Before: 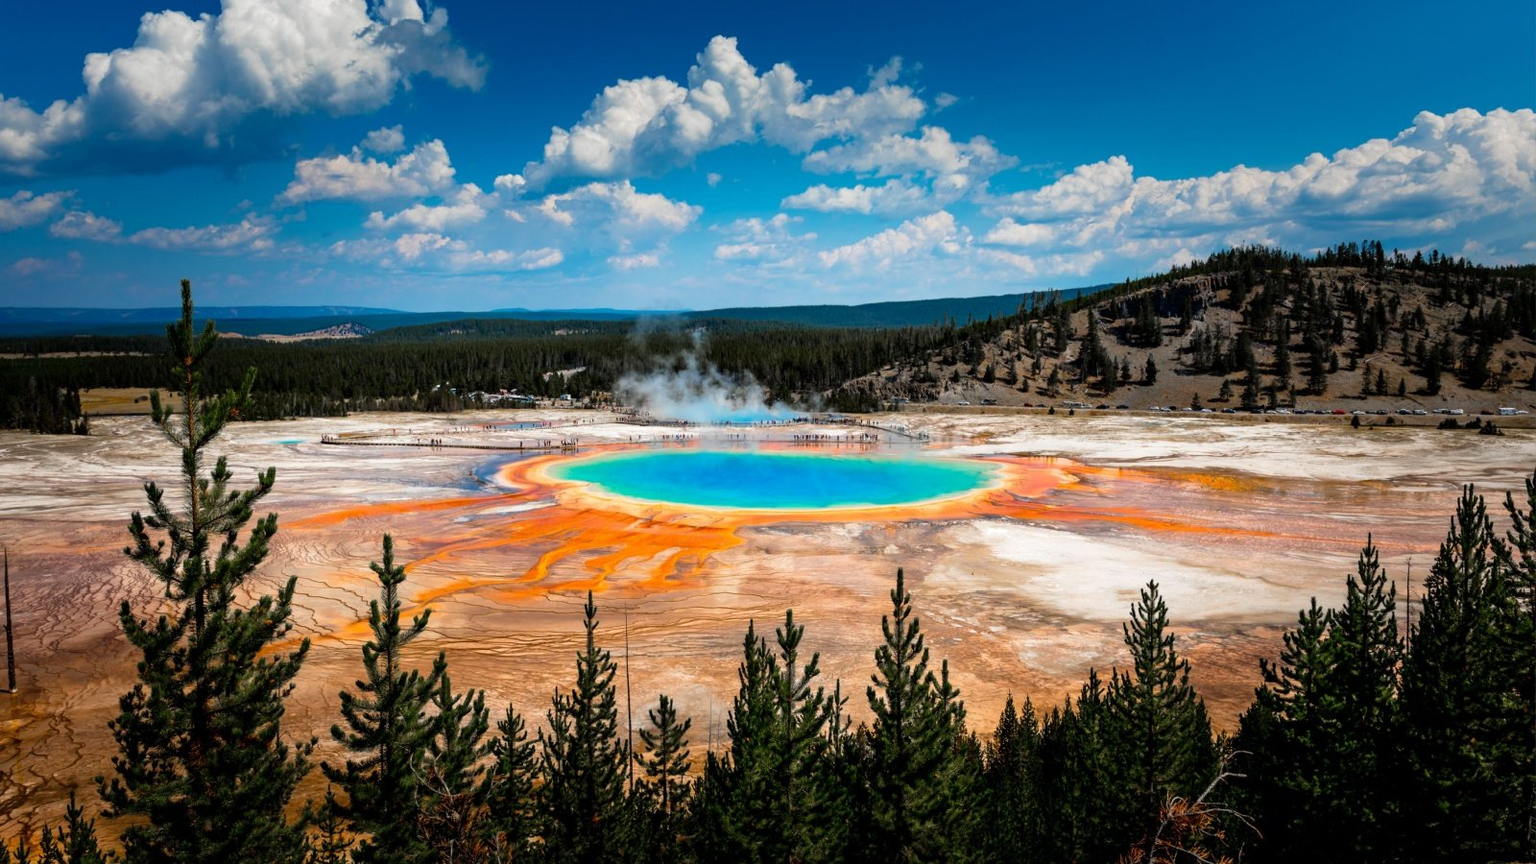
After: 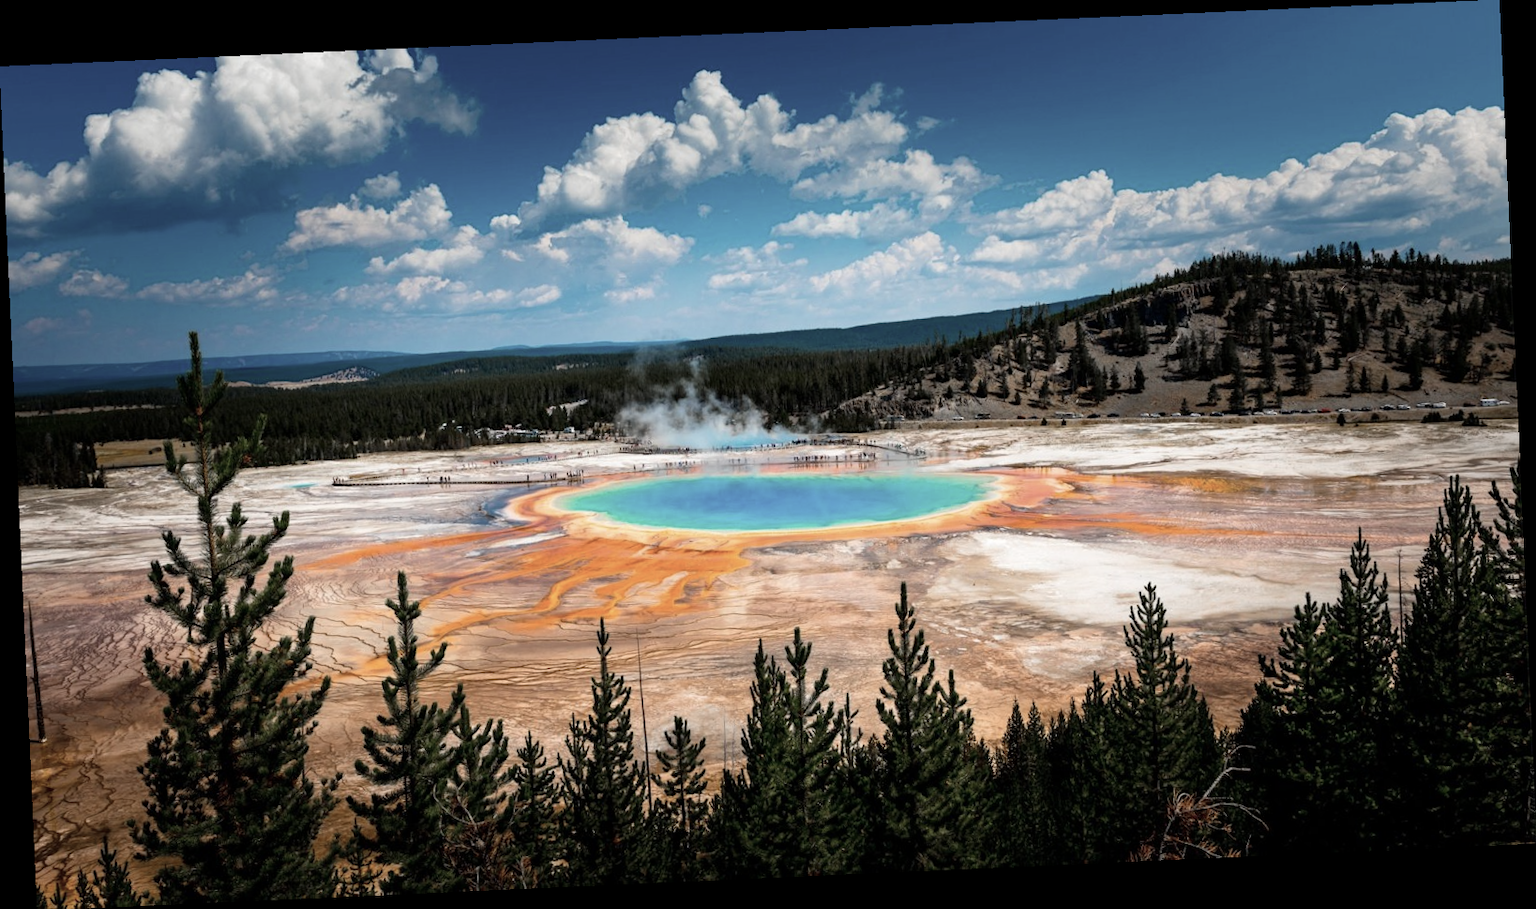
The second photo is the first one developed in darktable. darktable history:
rotate and perspective: rotation -2.56°, automatic cropping off
contrast brightness saturation: contrast 0.1, saturation -0.36
